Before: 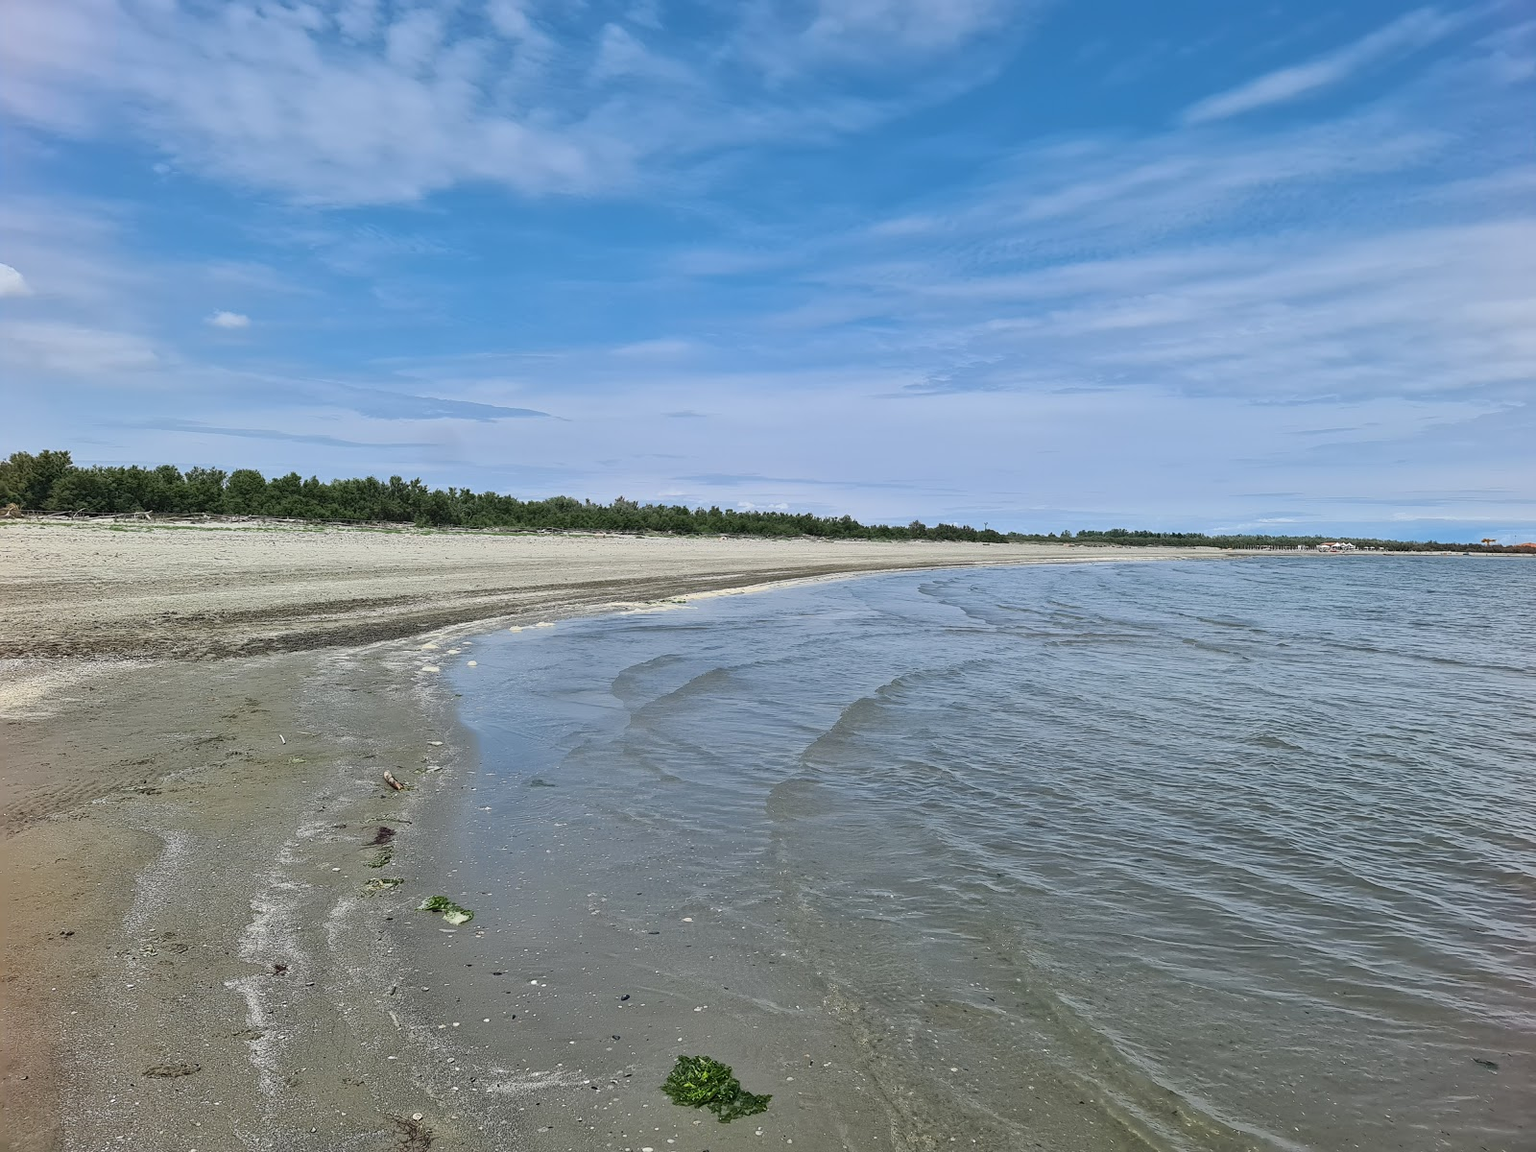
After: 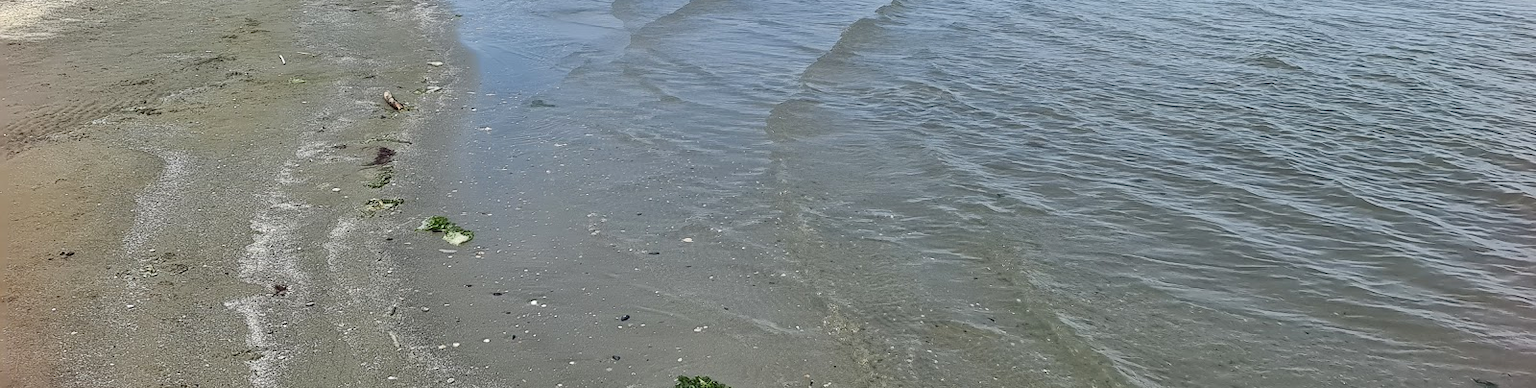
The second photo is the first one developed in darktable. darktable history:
crop and rotate: top 59.035%, bottom 7.183%
exposure: exposure 0.167 EV, compensate exposure bias true, compensate highlight preservation false
